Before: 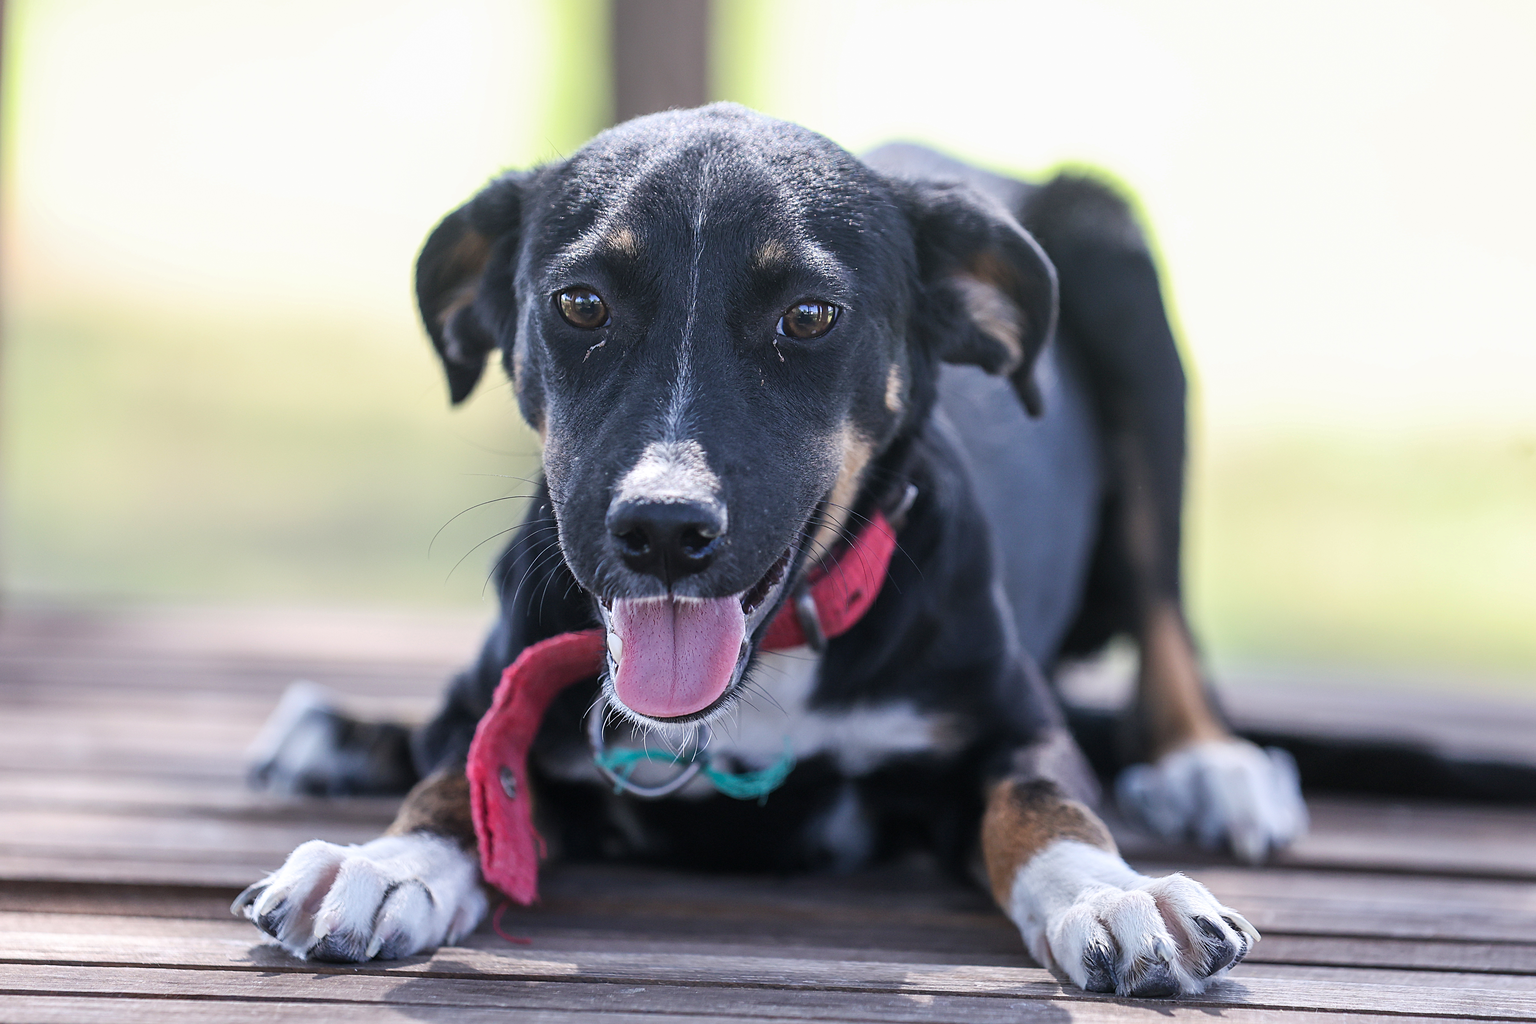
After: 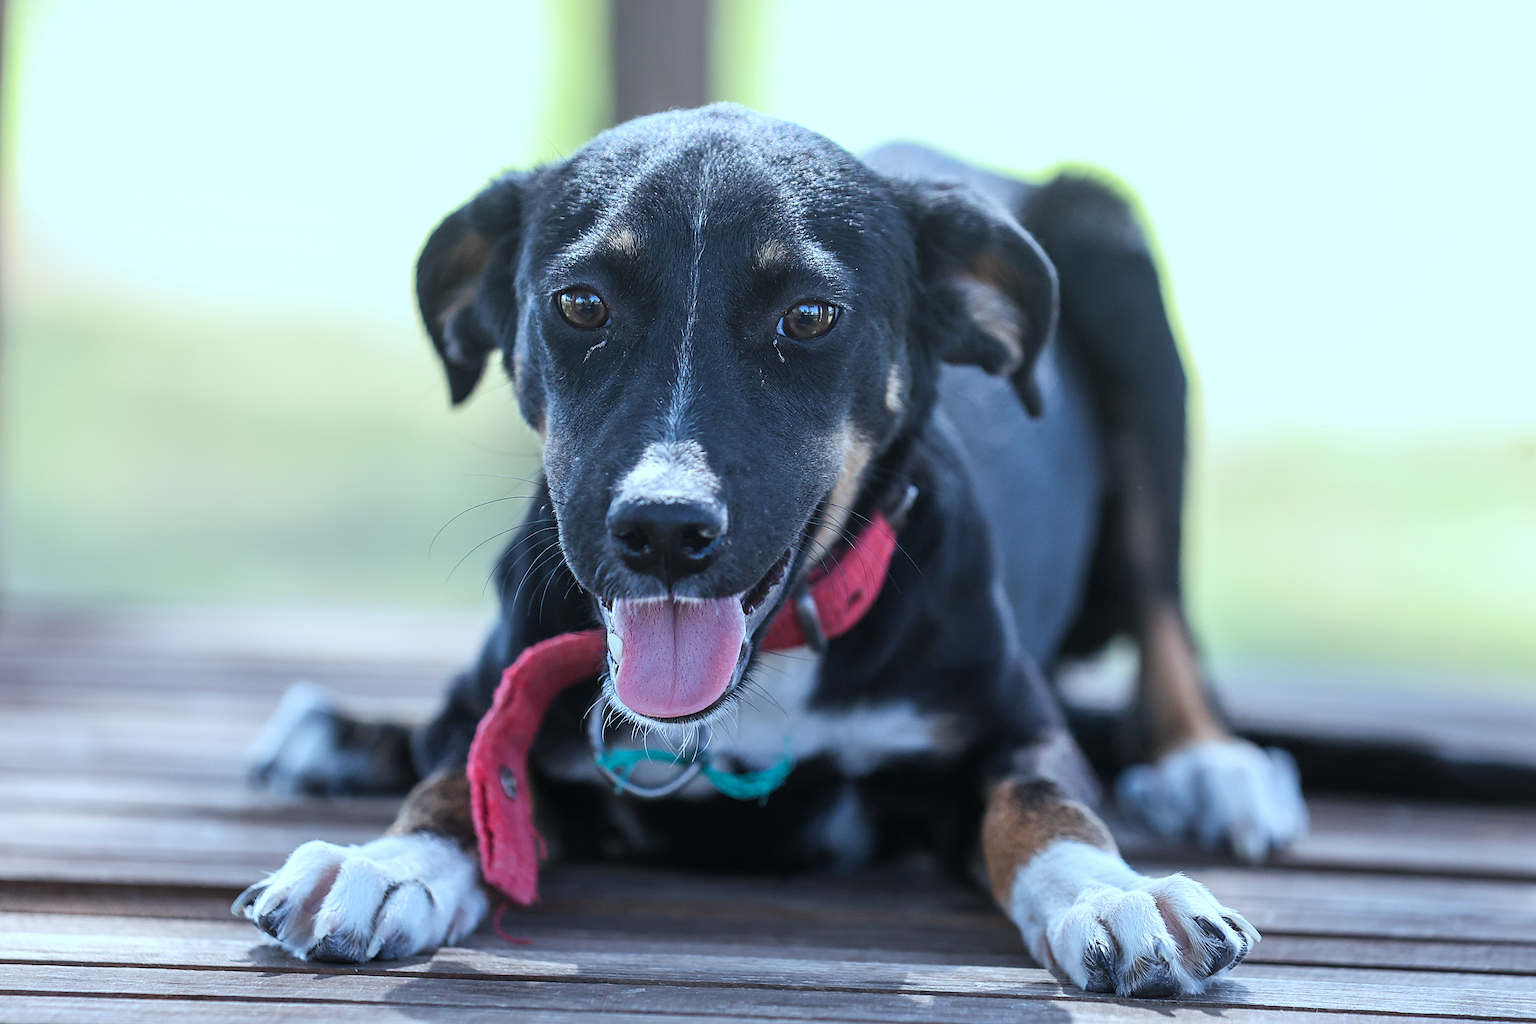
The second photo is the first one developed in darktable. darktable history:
color correction: highlights a* -12.99, highlights b* -17.6, saturation 0.696
contrast brightness saturation: saturation 0.494
